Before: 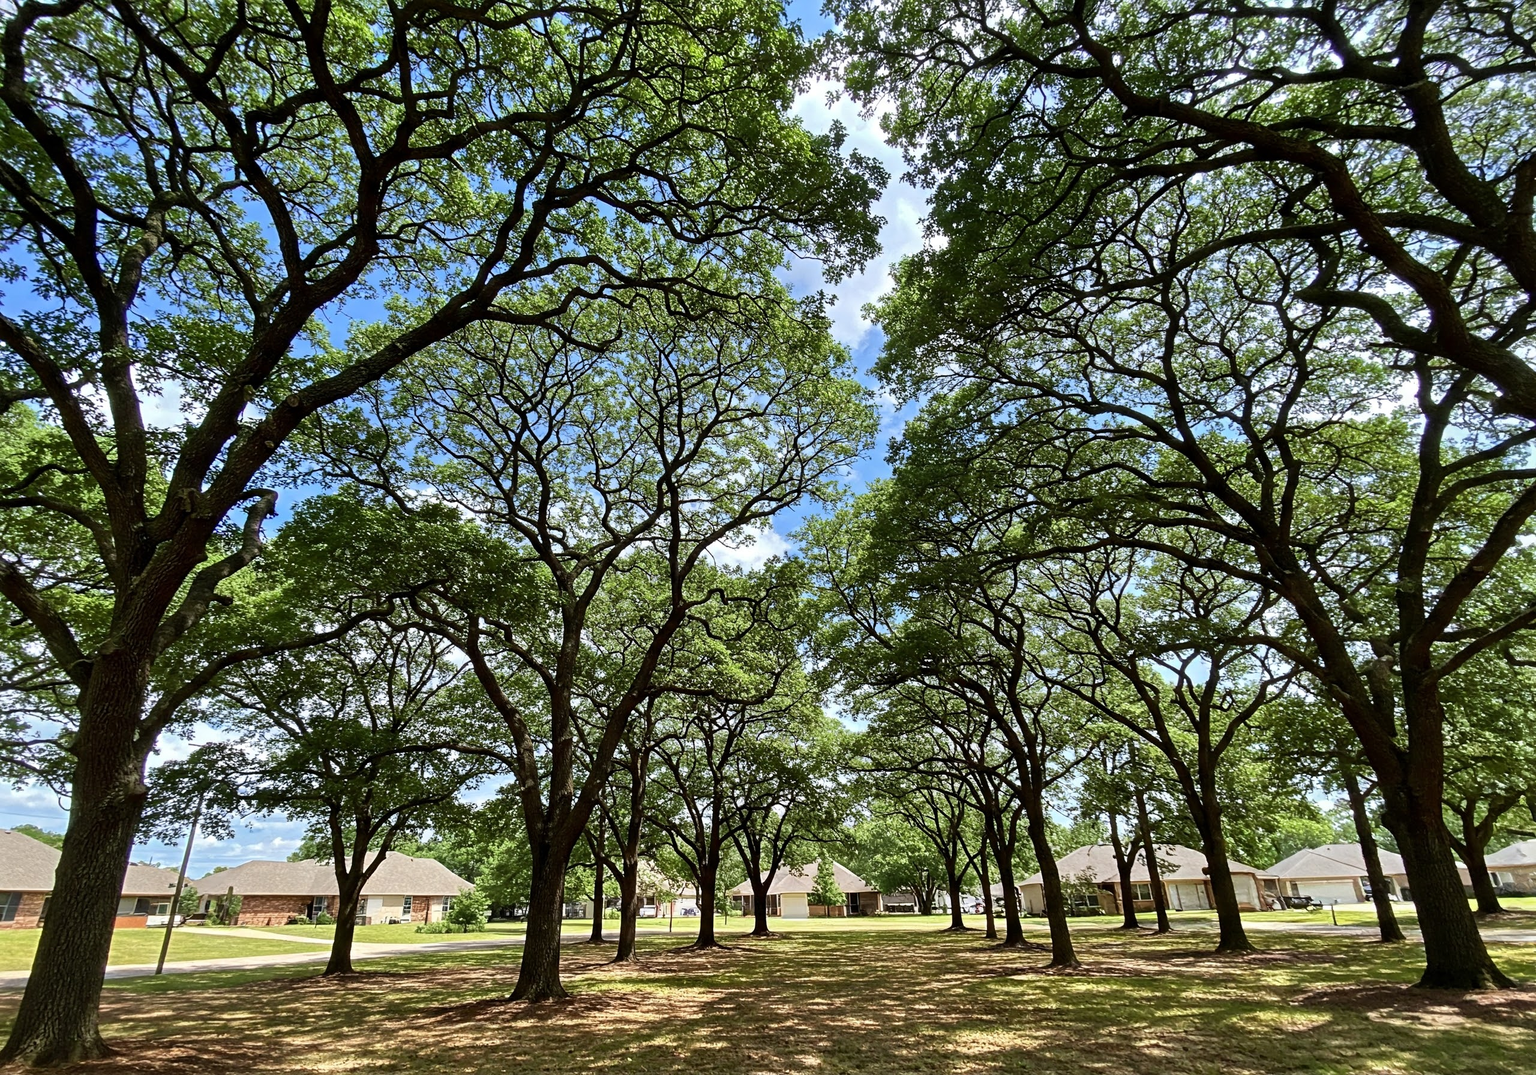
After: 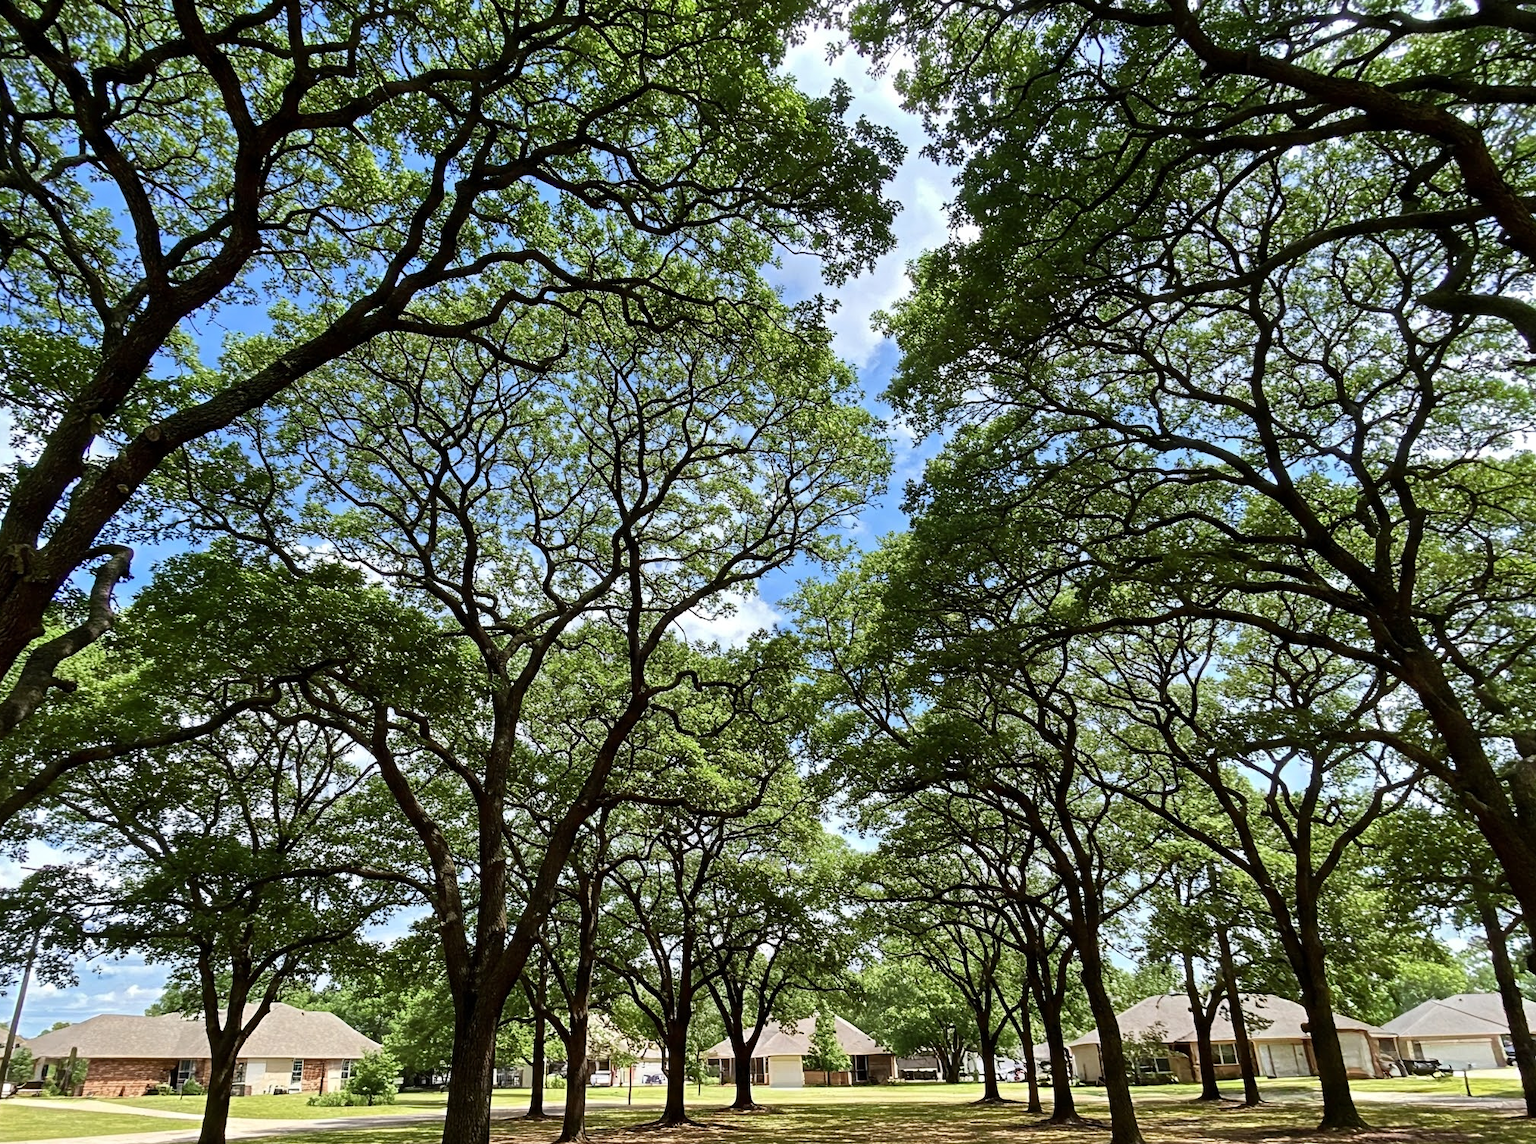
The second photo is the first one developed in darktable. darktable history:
crop: left 11.225%, top 5.381%, right 9.565%, bottom 10.314%
tone equalizer: on, module defaults
